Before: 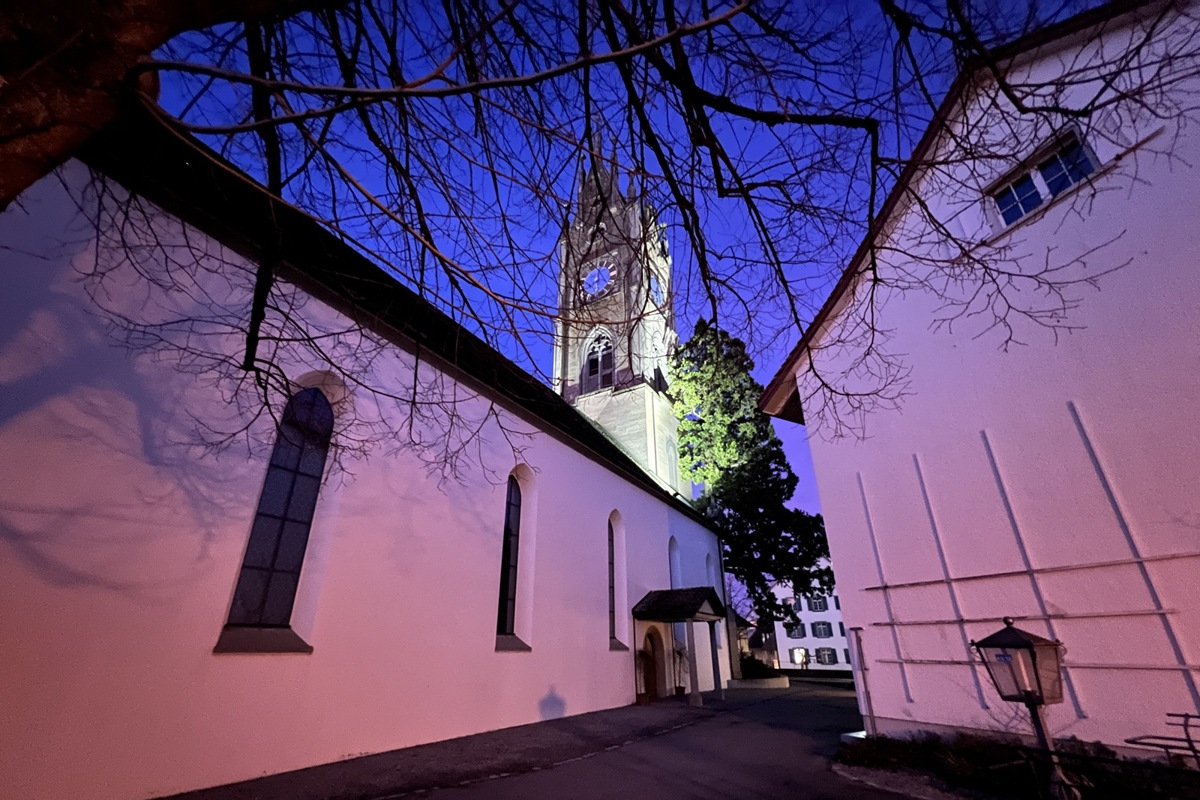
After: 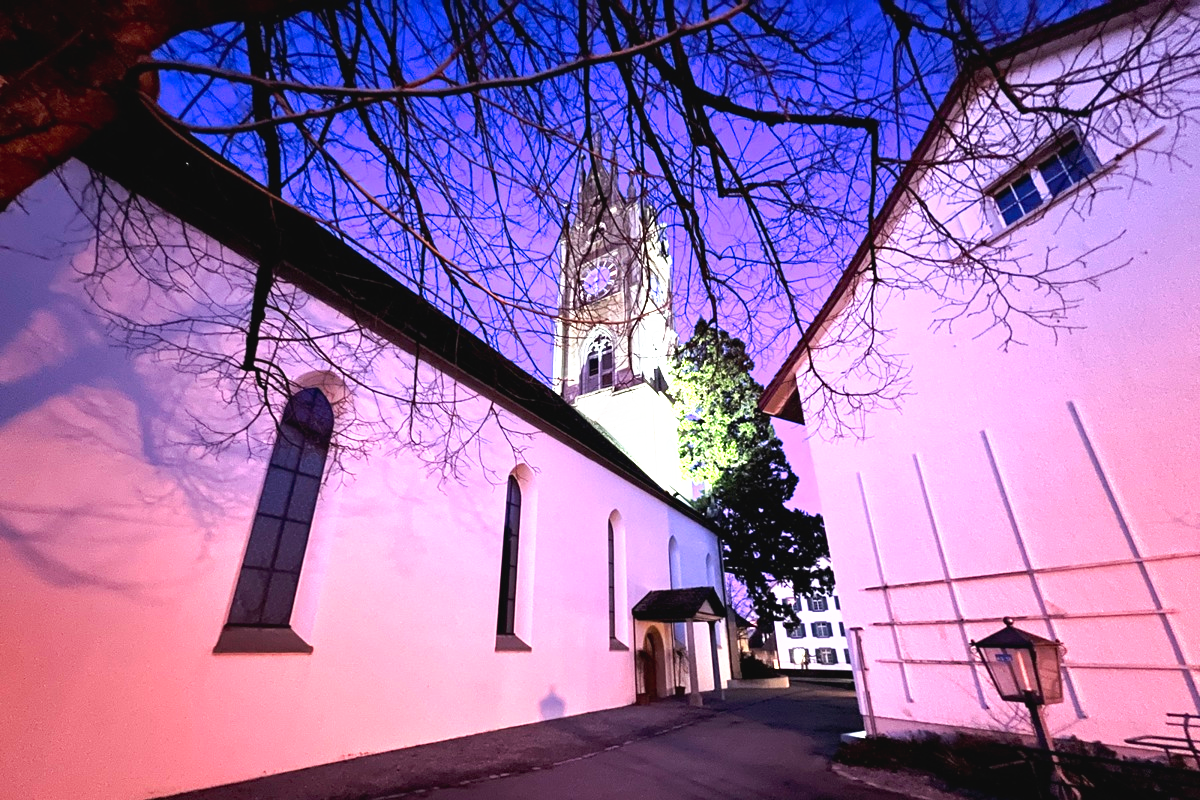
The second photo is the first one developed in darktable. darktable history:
tone curve: curves: ch0 [(0, 0) (0.003, 0.032) (0.011, 0.036) (0.025, 0.049) (0.044, 0.075) (0.069, 0.112) (0.1, 0.151) (0.136, 0.197) (0.177, 0.241) (0.224, 0.295) (0.277, 0.355) (0.335, 0.429) (0.399, 0.512) (0.468, 0.607) (0.543, 0.702) (0.623, 0.796) (0.709, 0.903) (0.801, 0.987) (0.898, 0.997) (1, 1)], preserve colors none
exposure: black level correction 0, exposure 0.7 EV, compensate exposure bias true, compensate highlight preservation false
